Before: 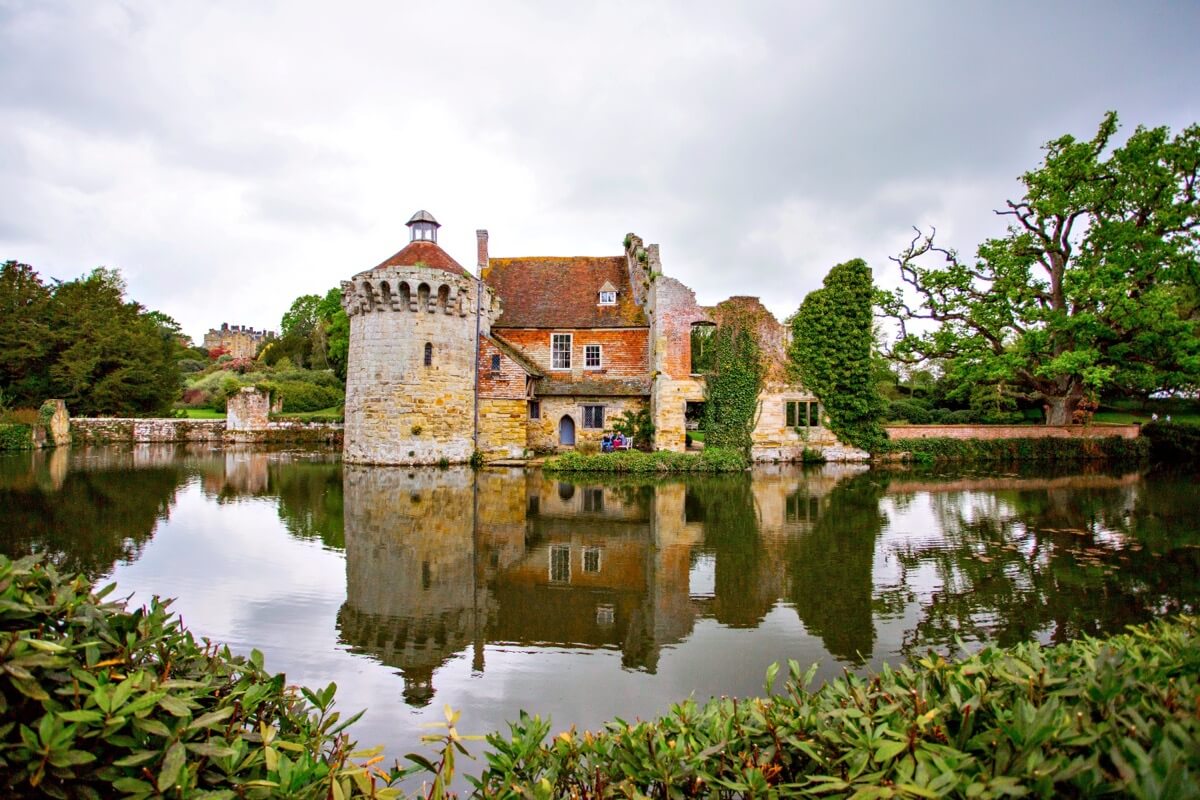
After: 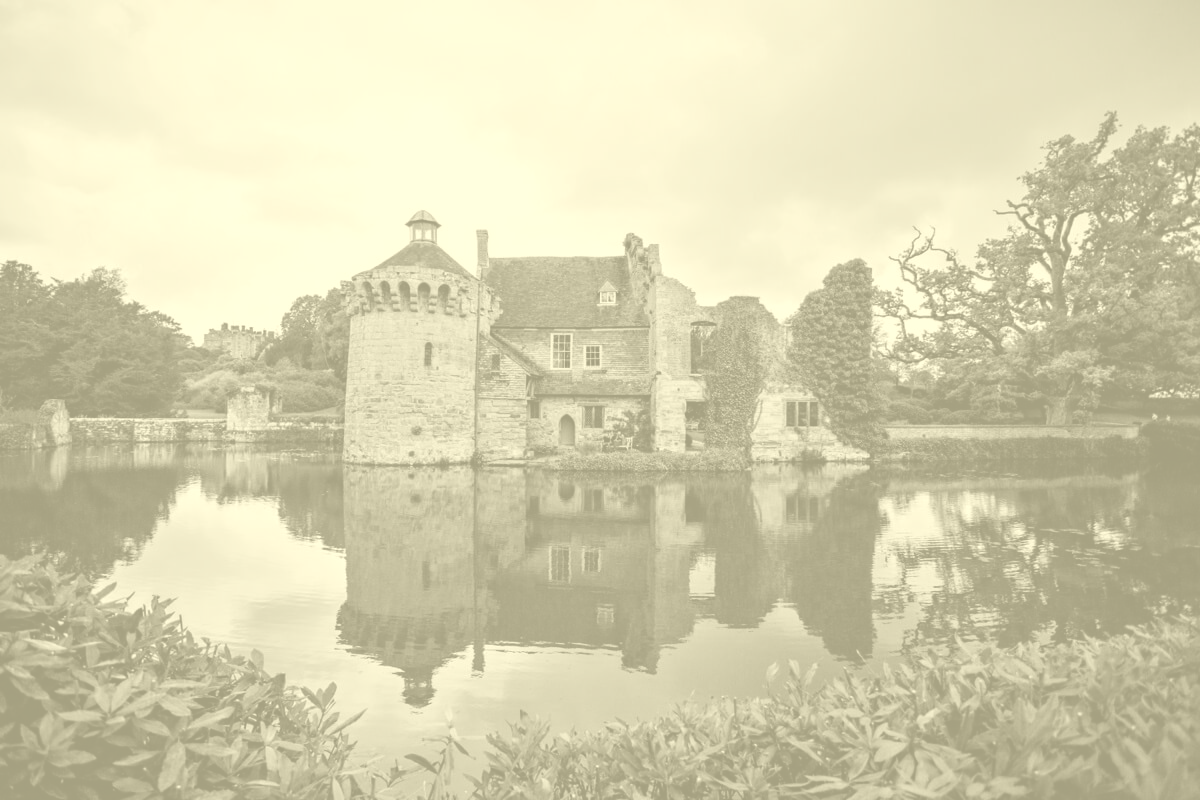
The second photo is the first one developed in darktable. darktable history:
white balance: red 0.954, blue 1.079
colorize: hue 43.2°, saturation 40%, version 1
exposure: black level correction -0.036, exposure -0.497 EV, compensate highlight preservation false
